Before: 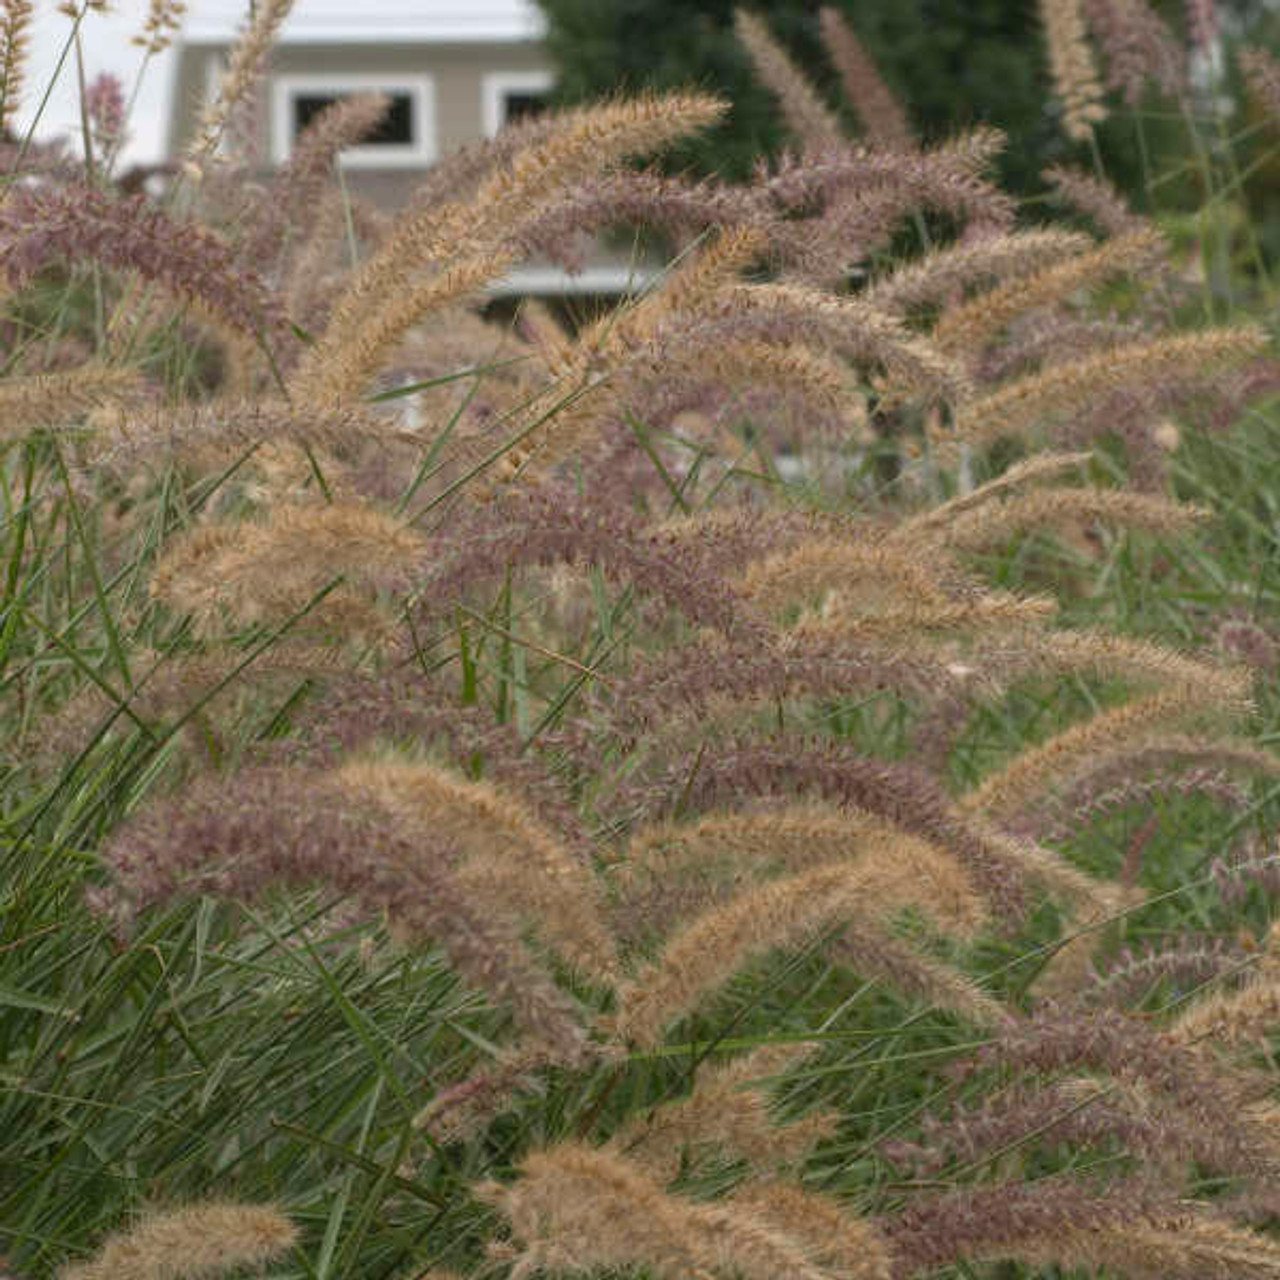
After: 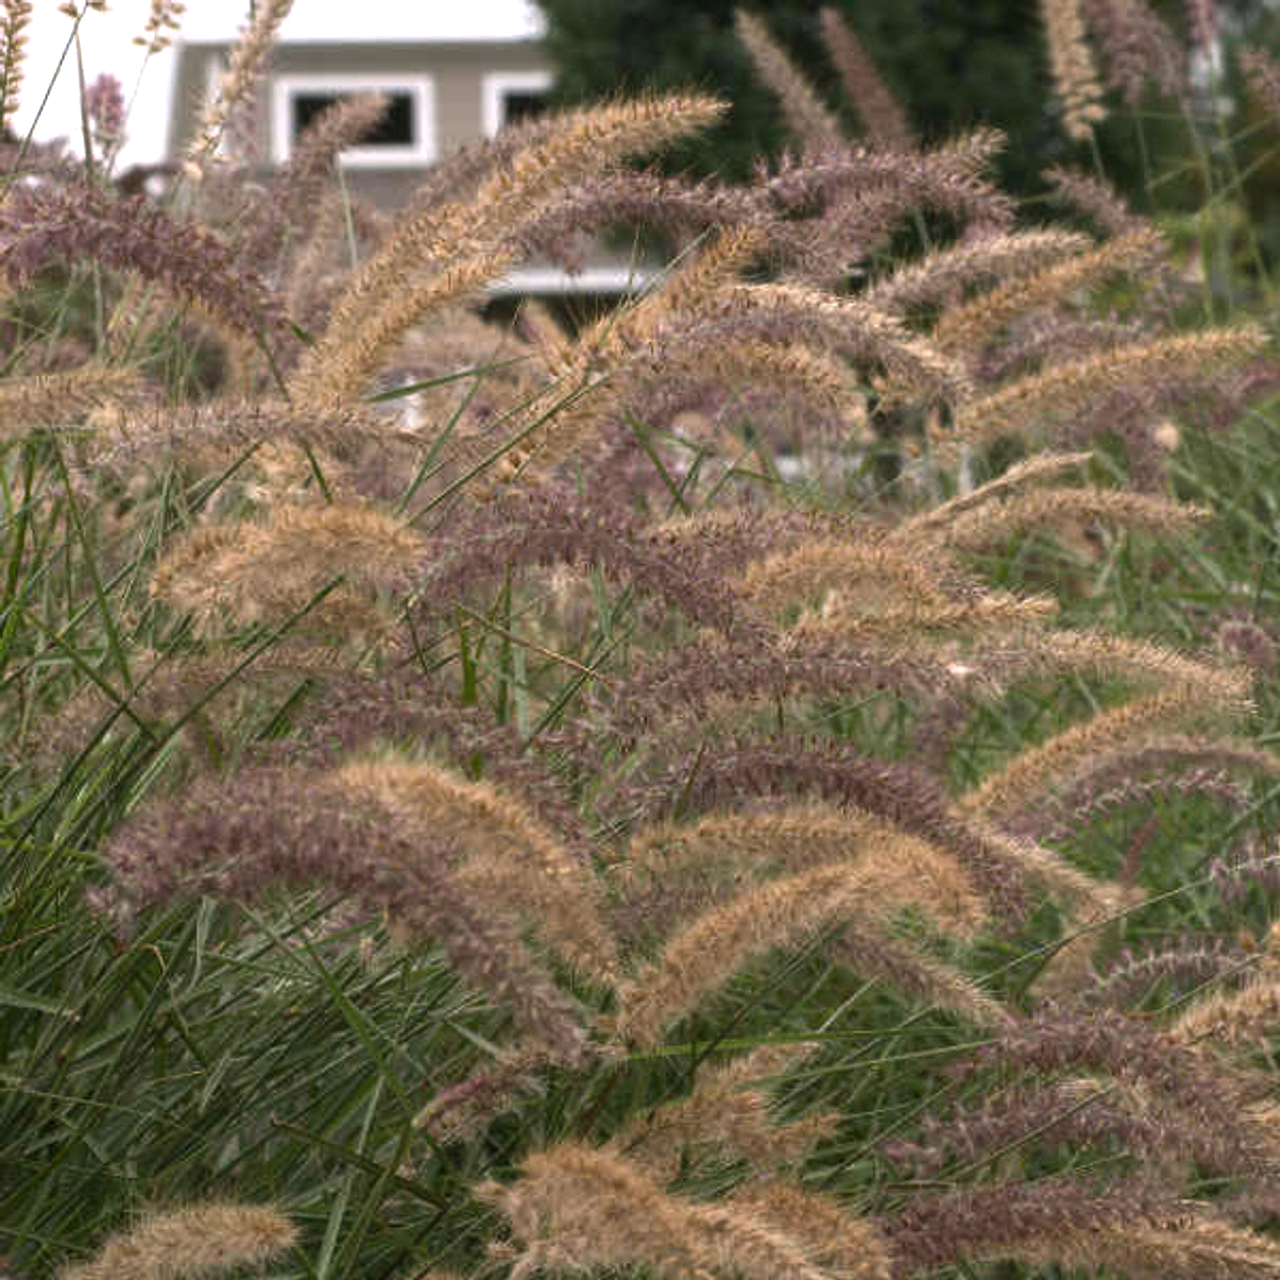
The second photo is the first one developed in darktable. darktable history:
color balance rgb: power › luminance -3.757%, power › hue 143.63°, highlights gain › chroma 1.533%, highlights gain › hue 311.5°, perceptual saturation grading › global saturation 0.748%, perceptual brilliance grading › global brilliance 20.756%, perceptual brilliance grading › shadows -35.081%
